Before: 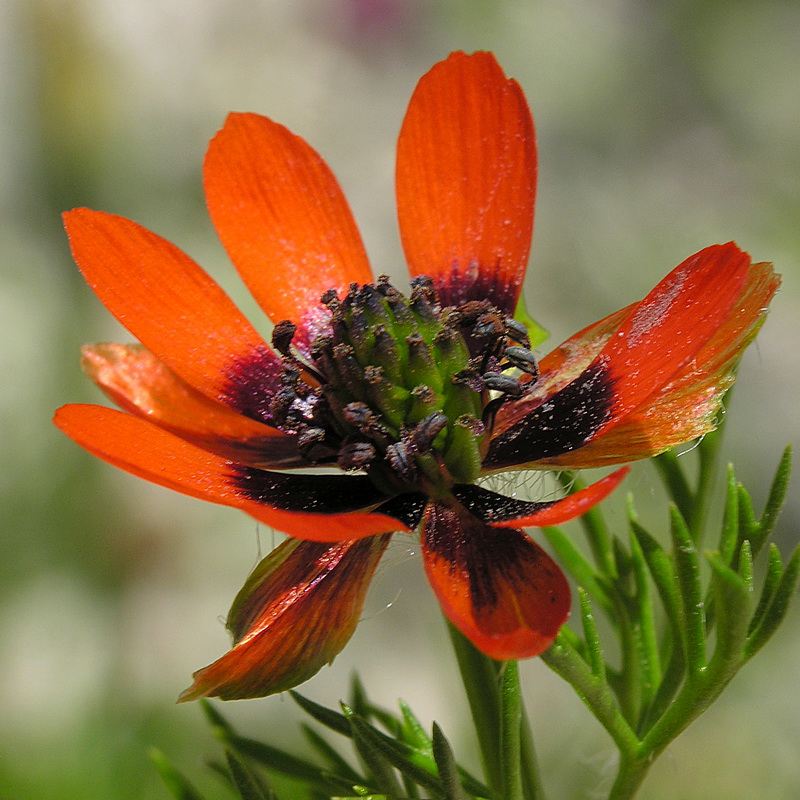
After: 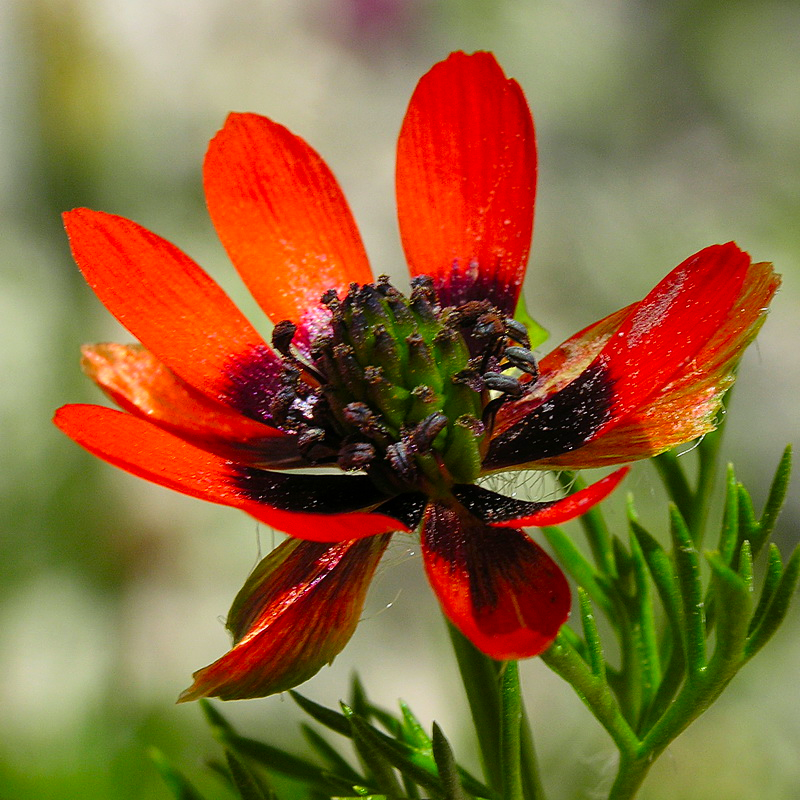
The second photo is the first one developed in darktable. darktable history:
contrast brightness saturation: contrast 0.18, saturation 0.3
white balance: red 0.986, blue 1.01
